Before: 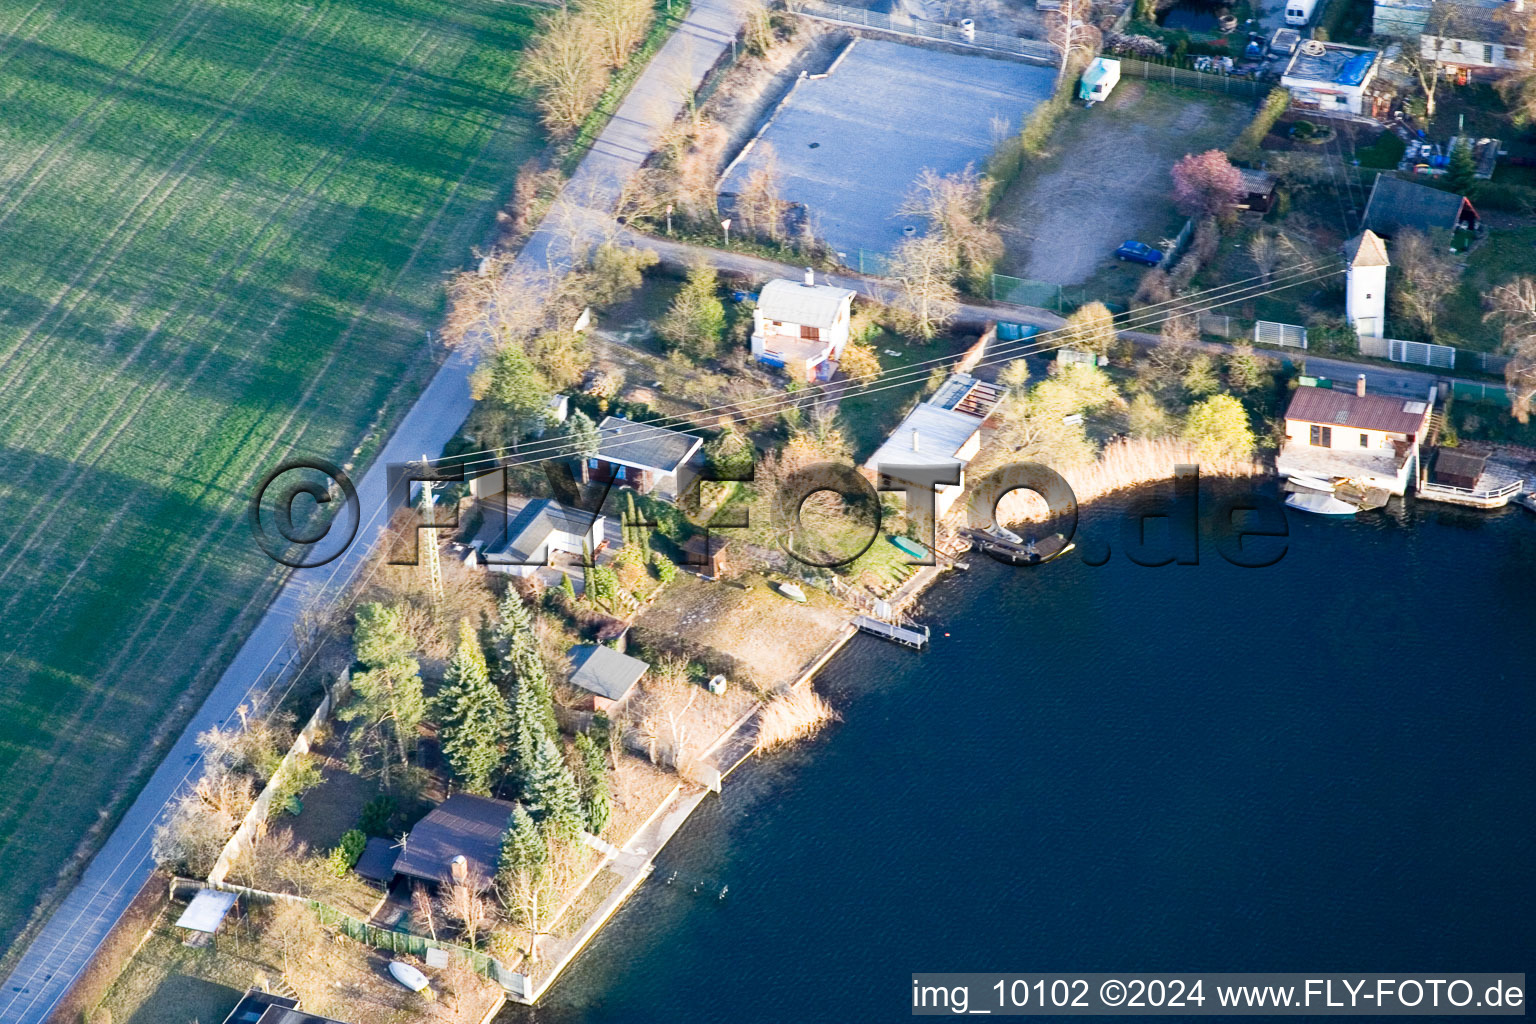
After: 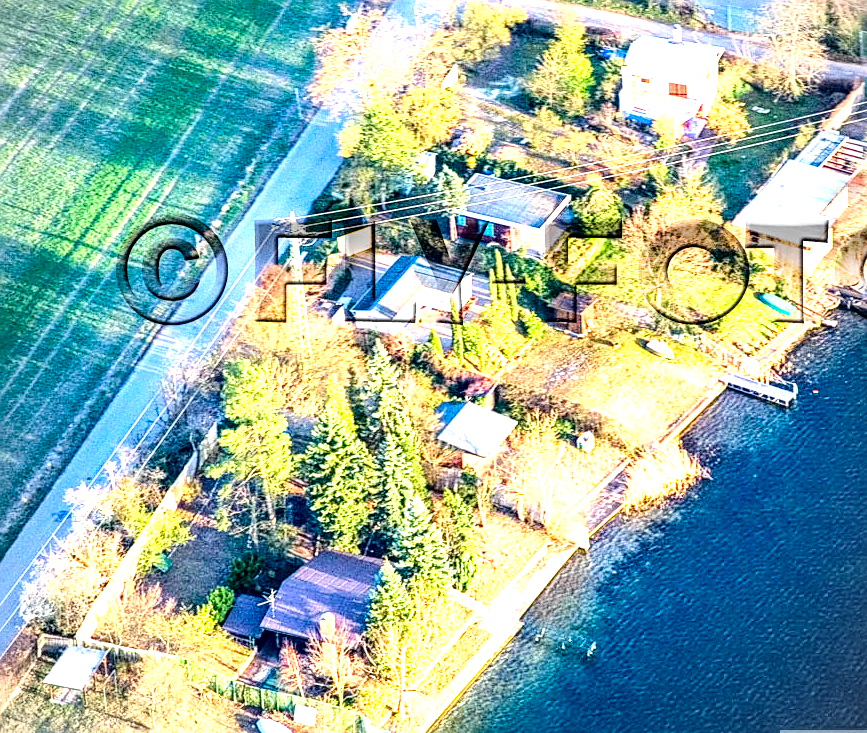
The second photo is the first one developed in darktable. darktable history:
crop: left 8.659%, top 23.761%, right 34.878%, bottom 4.573%
local contrast: highlights 16%, detail 186%
exposure: exposure 1 EV, compensate highlight preservation false
tone curve: curves: ch0 [(0, 0.014) (0.12, 0.096) (0.386, 0.49) (0.54, 0.684) (0.751, 0.855) (0.89, 0.943) (0.998, 0.989)]; ch1 [(0, 0) (0.133, 0.099) (0.437, 0.41) (0.5, 0.5) (0.517, 0.536) (0.548, 0.575) (0.582, 0.639) (0.627, 0.692) (0.836, 0.868) (1, 1)]; ch2 [(0, 0) (0.374, 0.341) (0.456, 0.443) (0.478, 0.49) (0.501, 0.5) (0.528, 0.538) (0.55, 0.6) (0.572, 0.633) (0.702, 0.775) (1, 1)], color space Lab, independent channels, preserve colors none
vignetting: brightness -0.291
sharpen: on, module defaults
contrast brightness saturation: saturation 0.176
